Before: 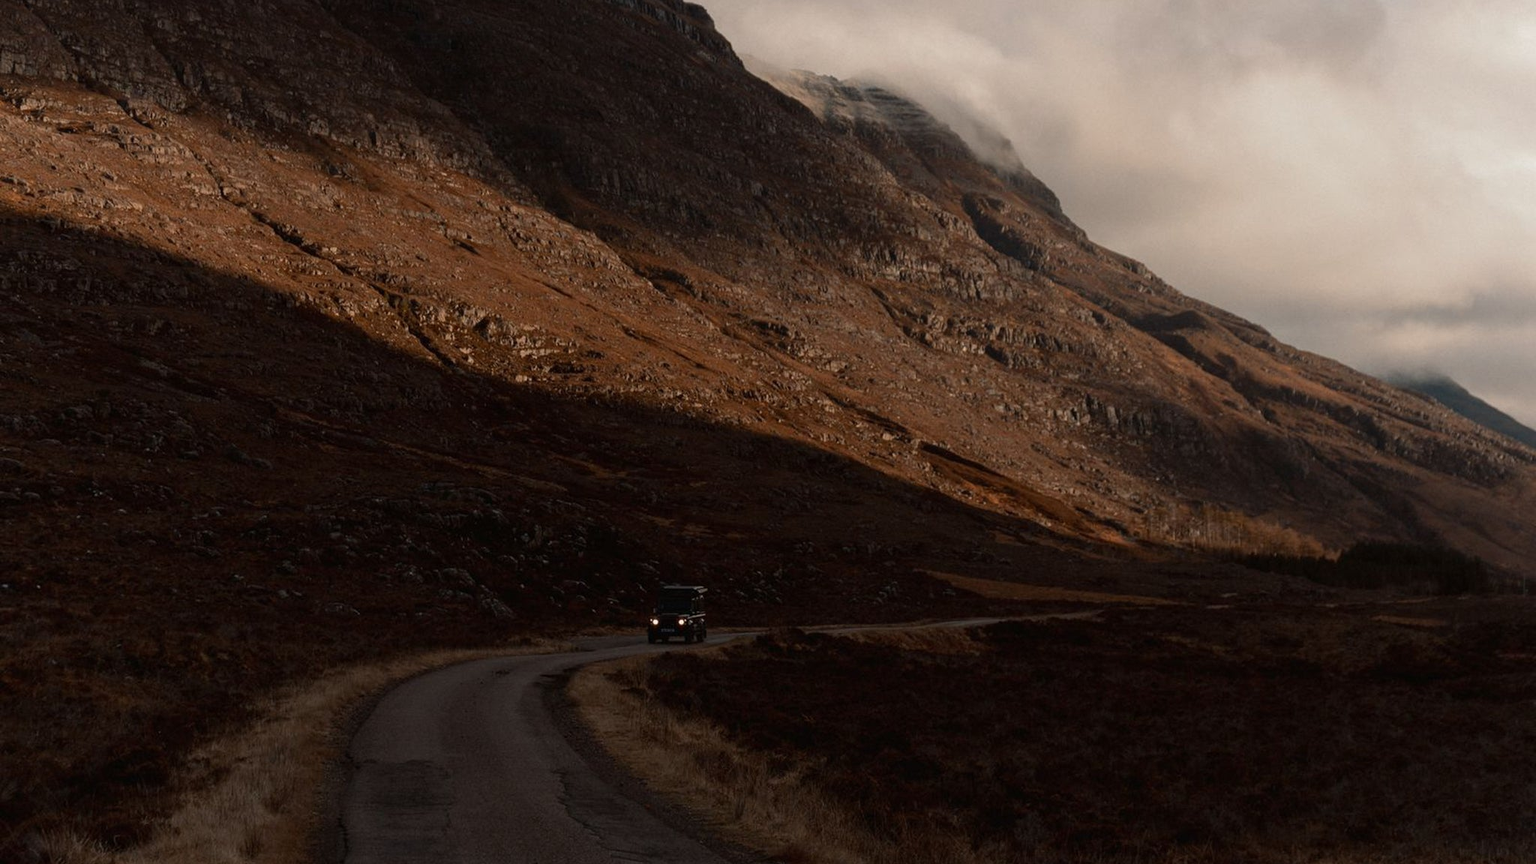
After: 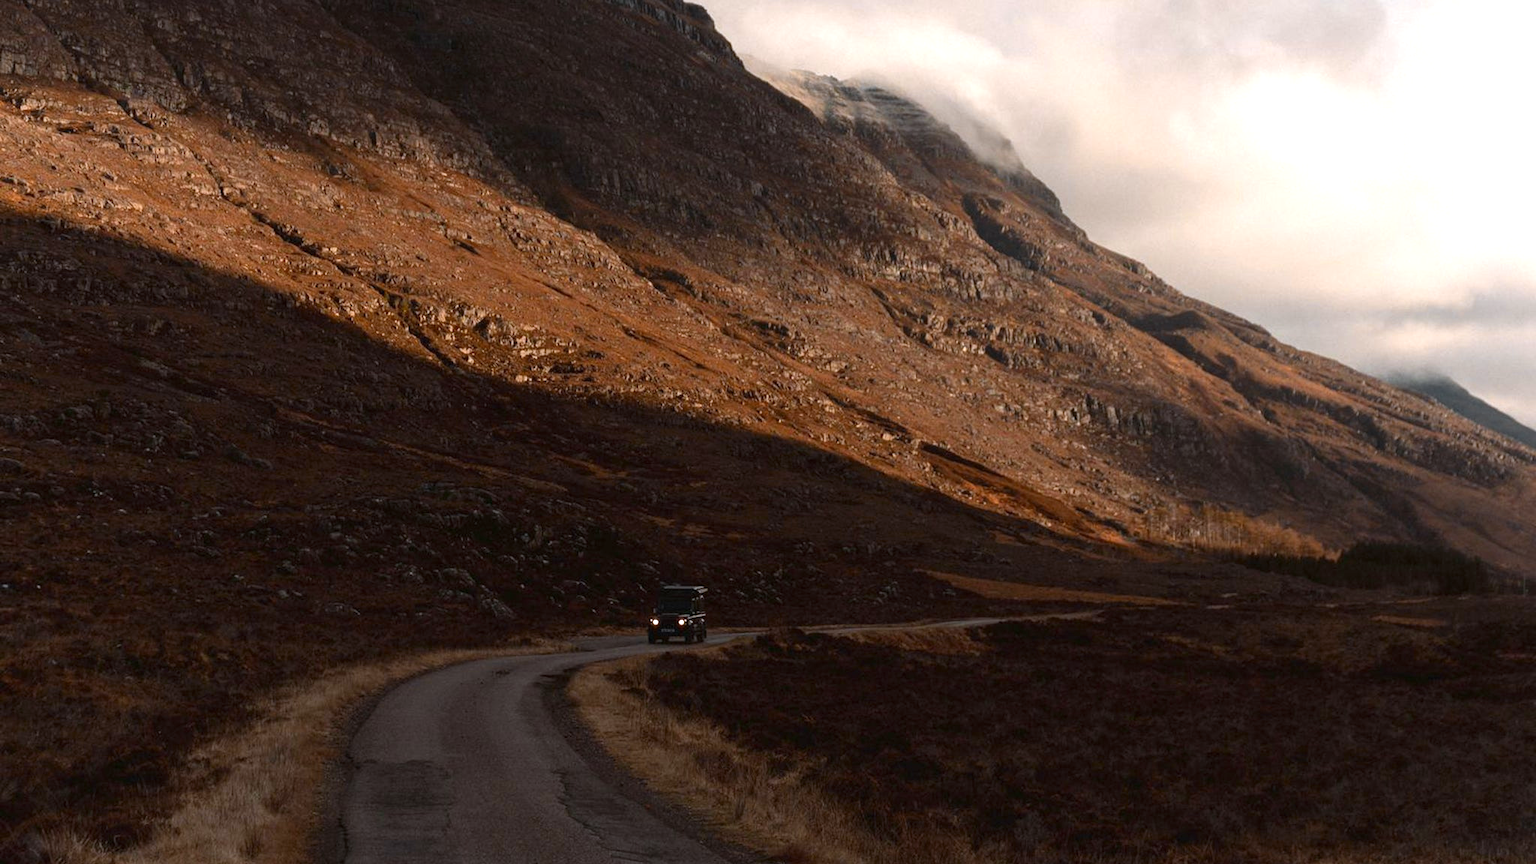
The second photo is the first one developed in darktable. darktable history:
white balance: red 0.974, blue 1.044
exposure: black level correction 0, exposure 0.953 EV, compensate exposure bias true, compensate highlight preservation false
color zones: curves: ch1 [(0.25, 0.61) (0.75, 0.248)]
